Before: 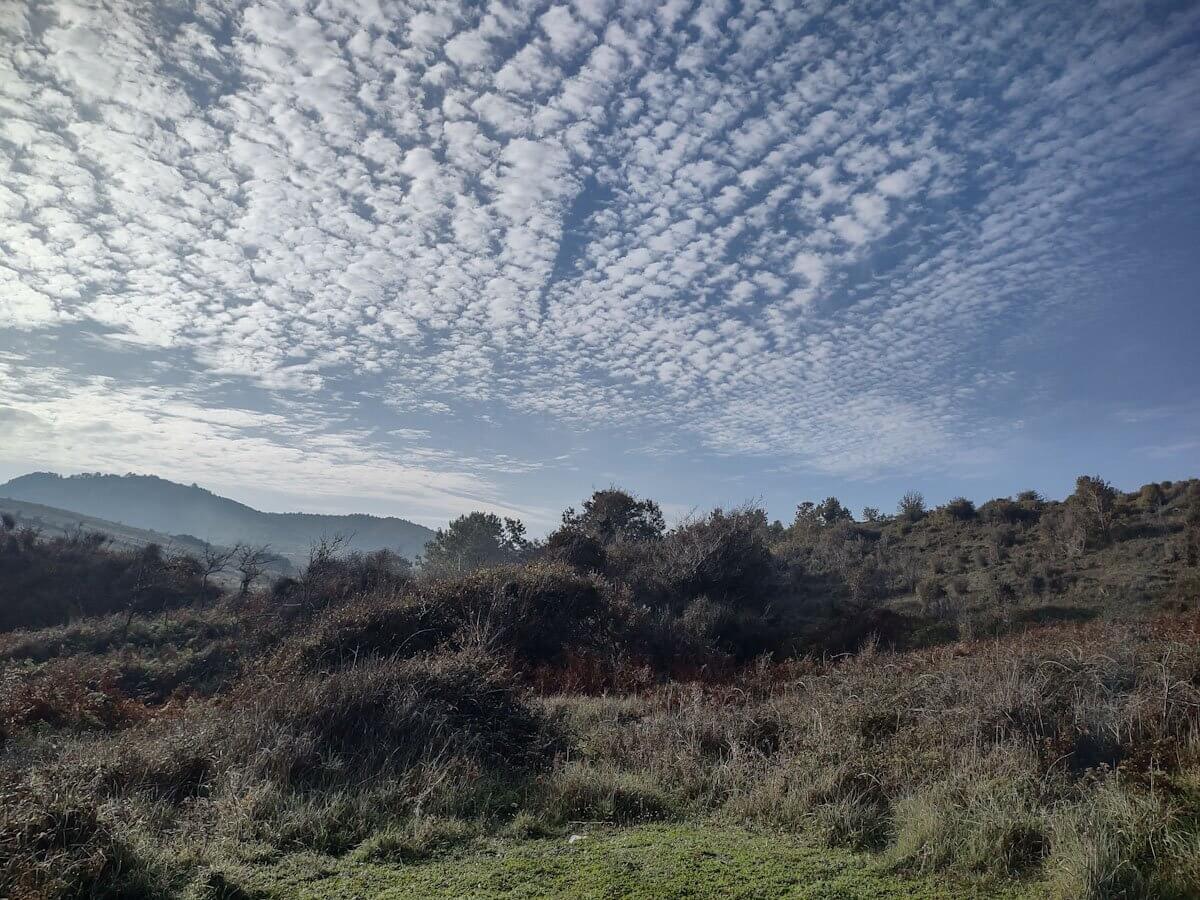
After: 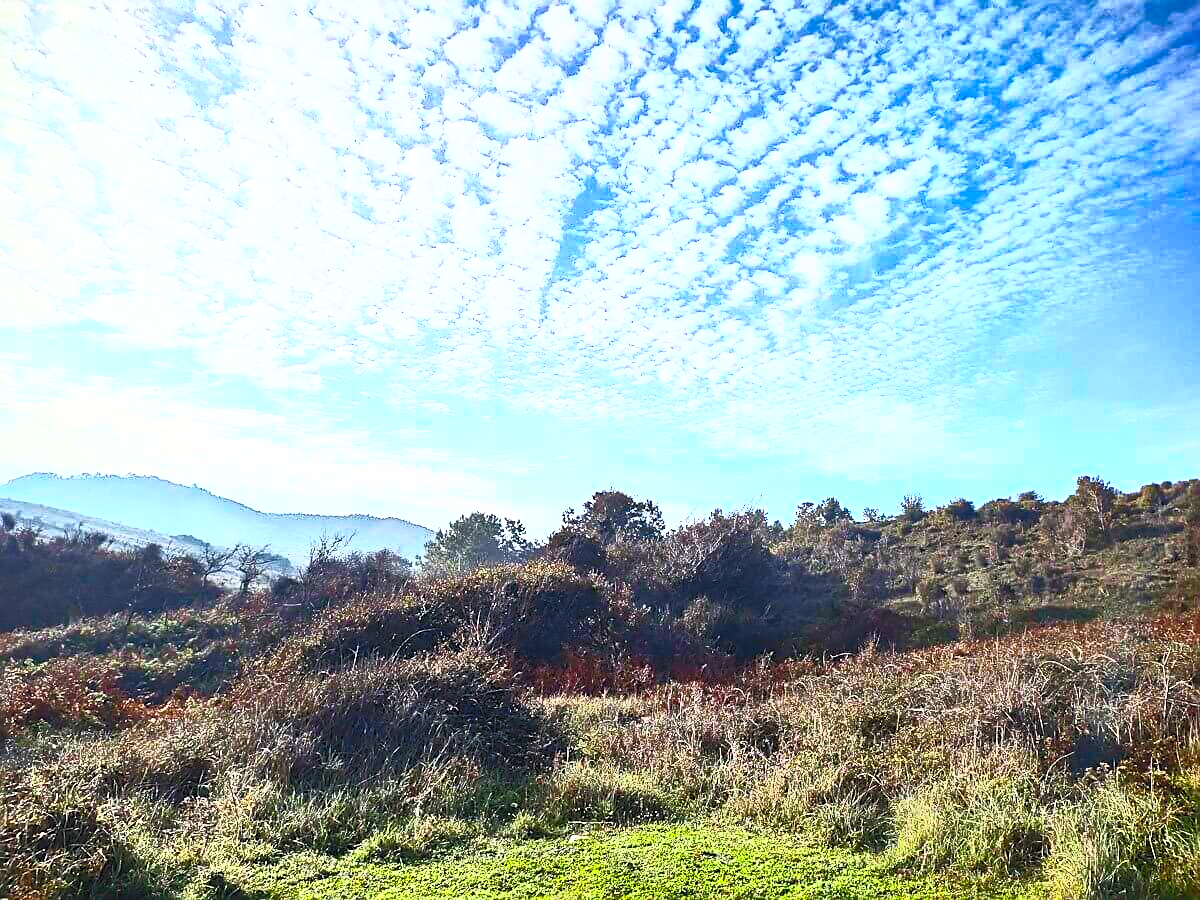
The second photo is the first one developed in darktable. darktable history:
base curve: curves: ch0 [(0, 0) (0.088, 0.125) (0.176, 0.251) (0.354, 0.501) (0.613, 0.749) (1, 0.877)], preserve colors none
color balance rgb: perceptual saturation grading › global saturation 20%, global vibrance 10%
sharpen: on, module defaults
contrast brightness saturation: contrast 1, brightness 1, saturation 1
